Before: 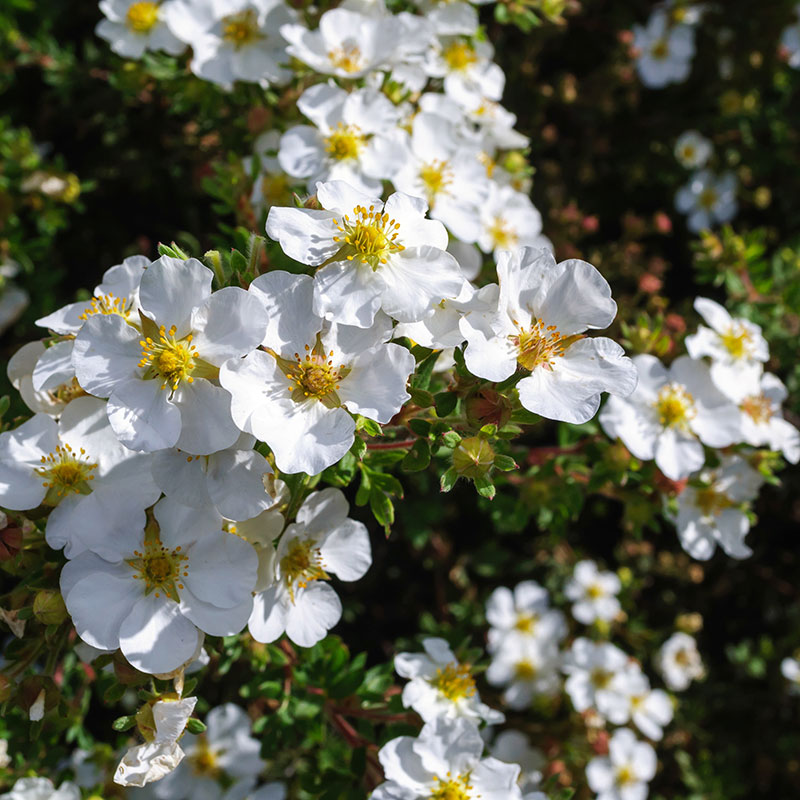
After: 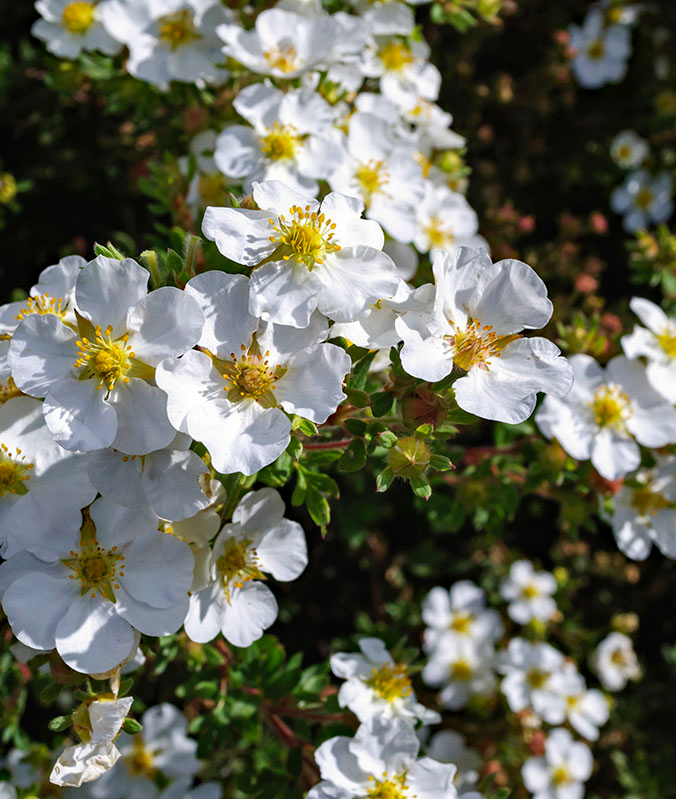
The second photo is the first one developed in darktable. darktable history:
crop: left 8.004%, right 7.381%
haze removal: adaptive false
